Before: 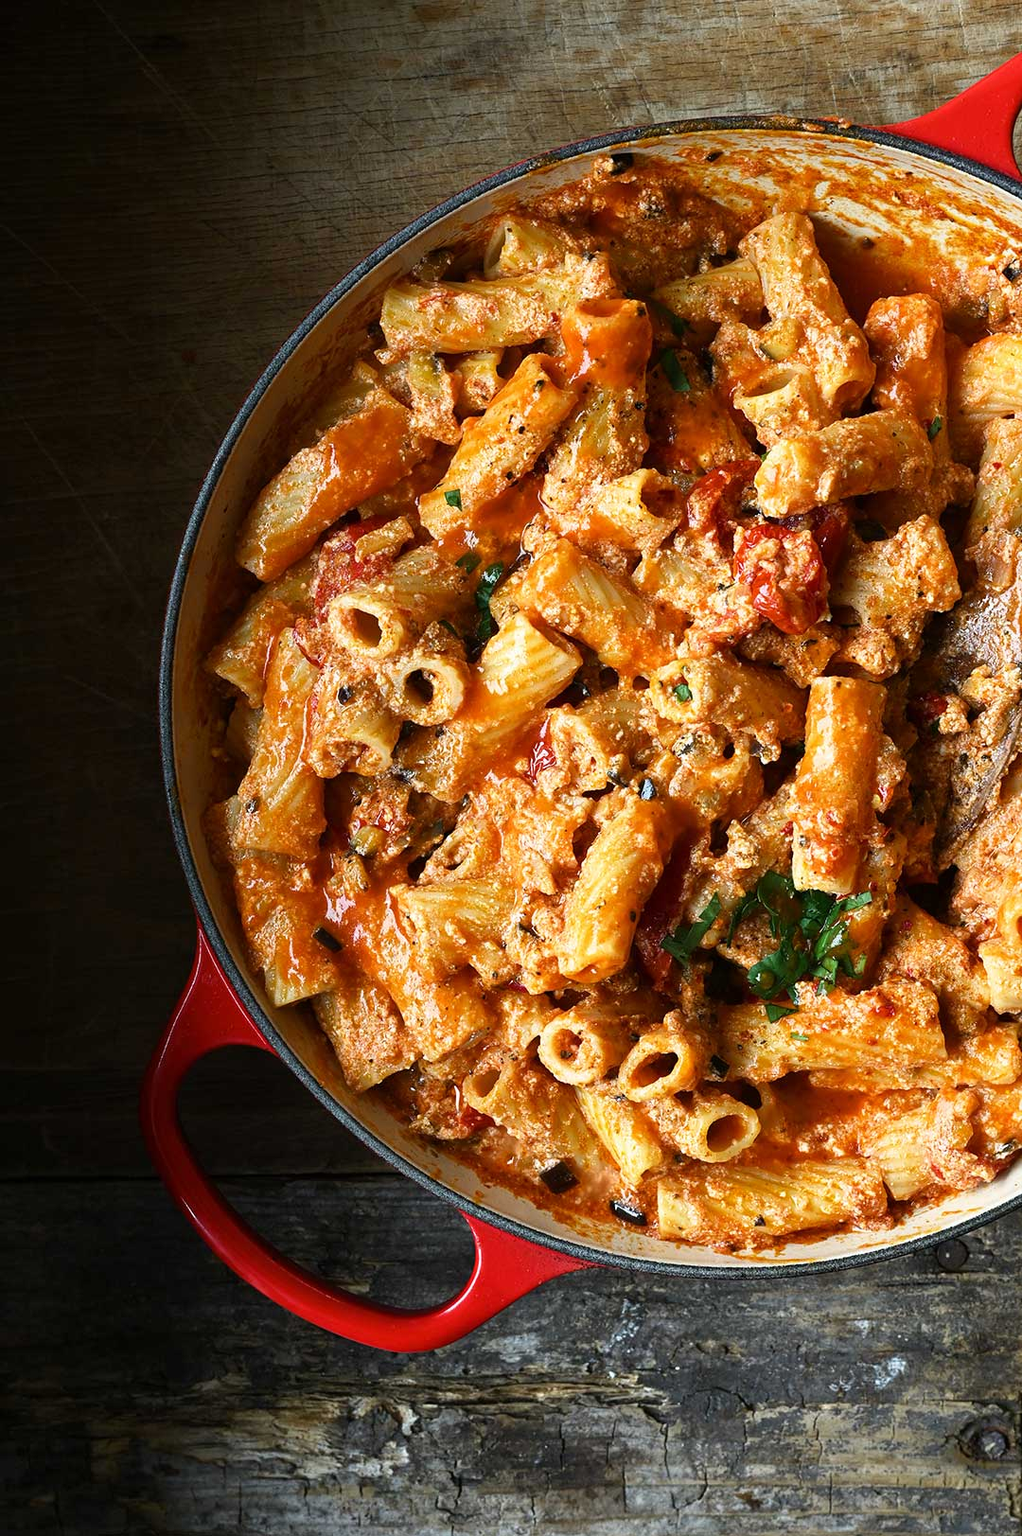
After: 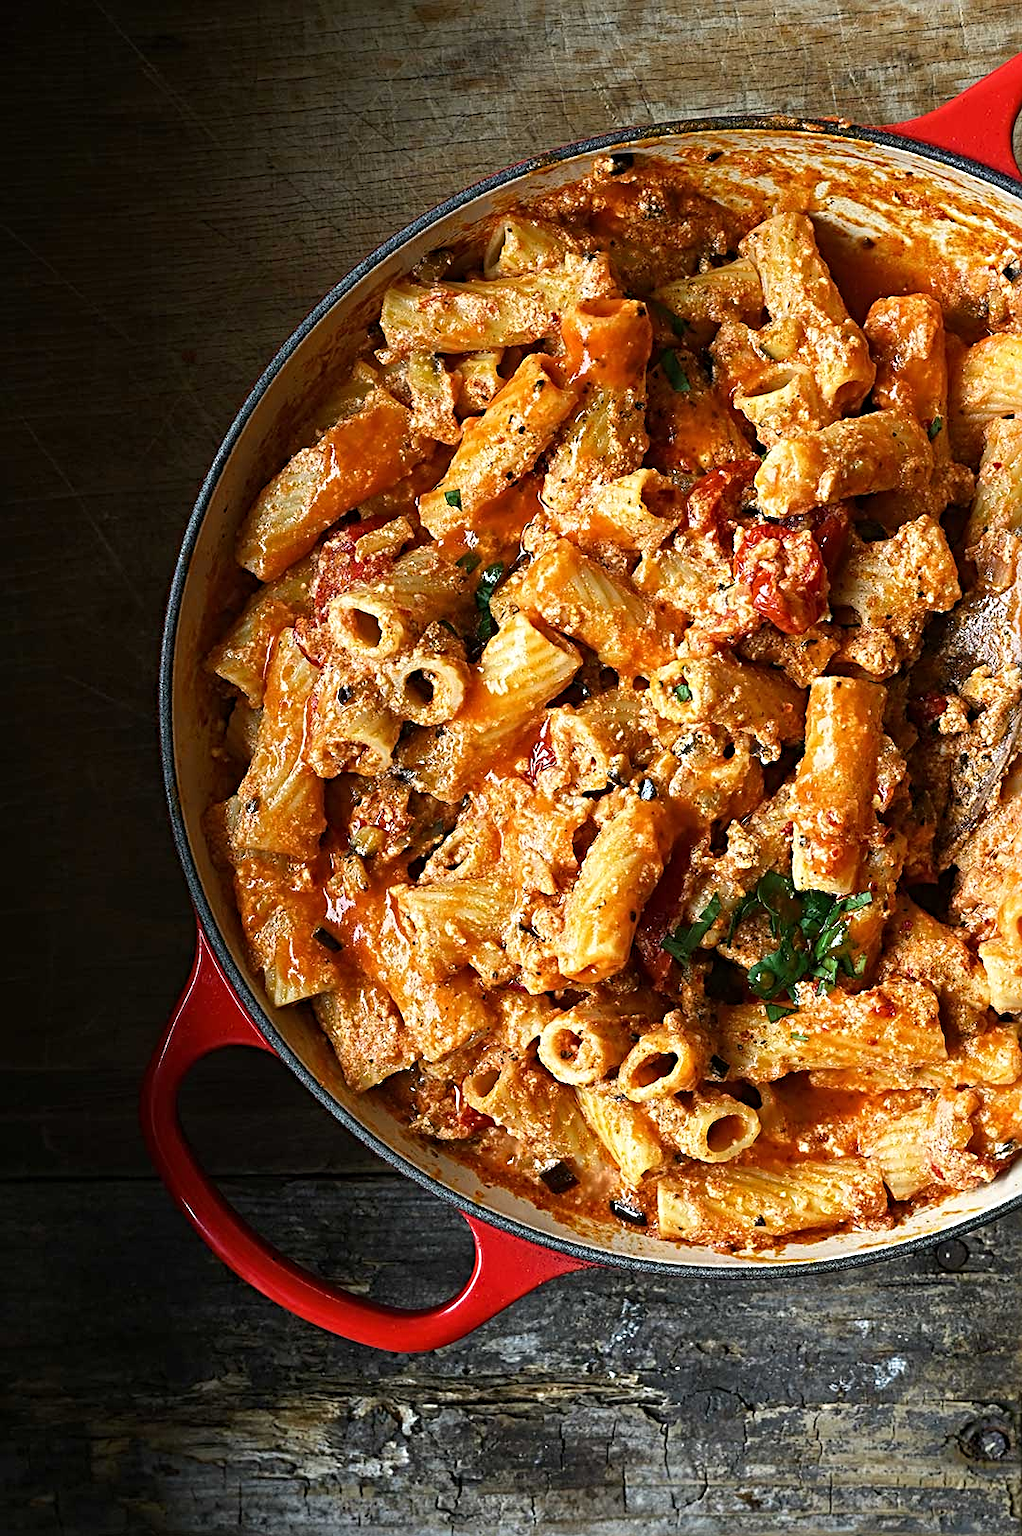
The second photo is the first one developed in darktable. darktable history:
tone equalizer: on, module defaults
sharpen: radius 3.984
